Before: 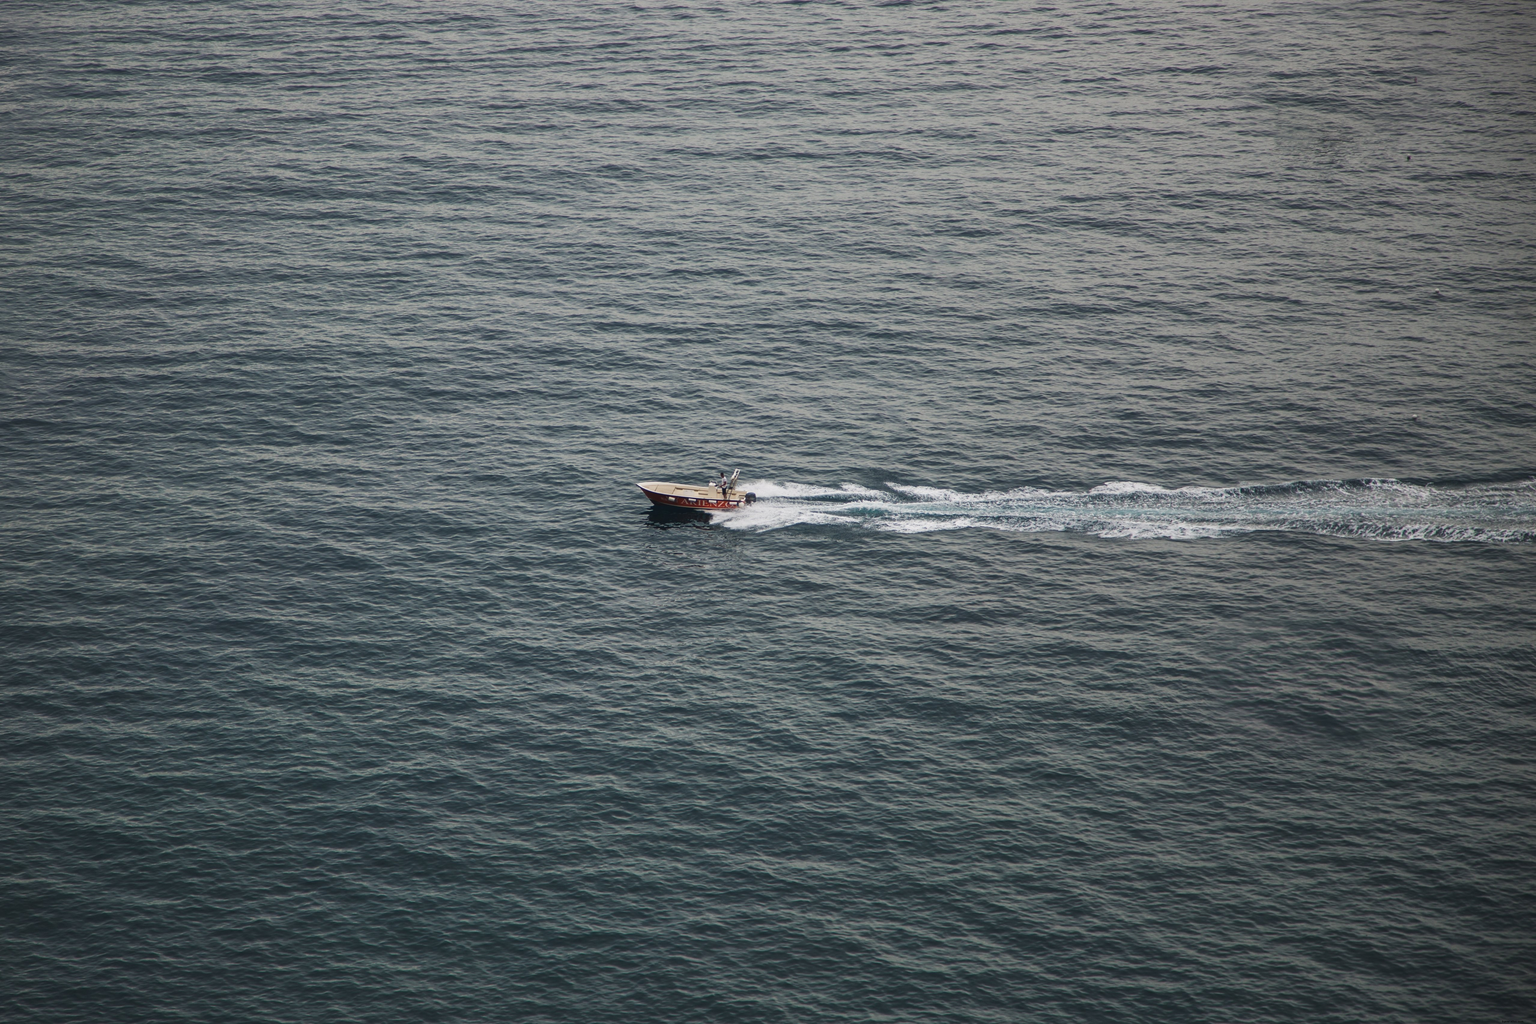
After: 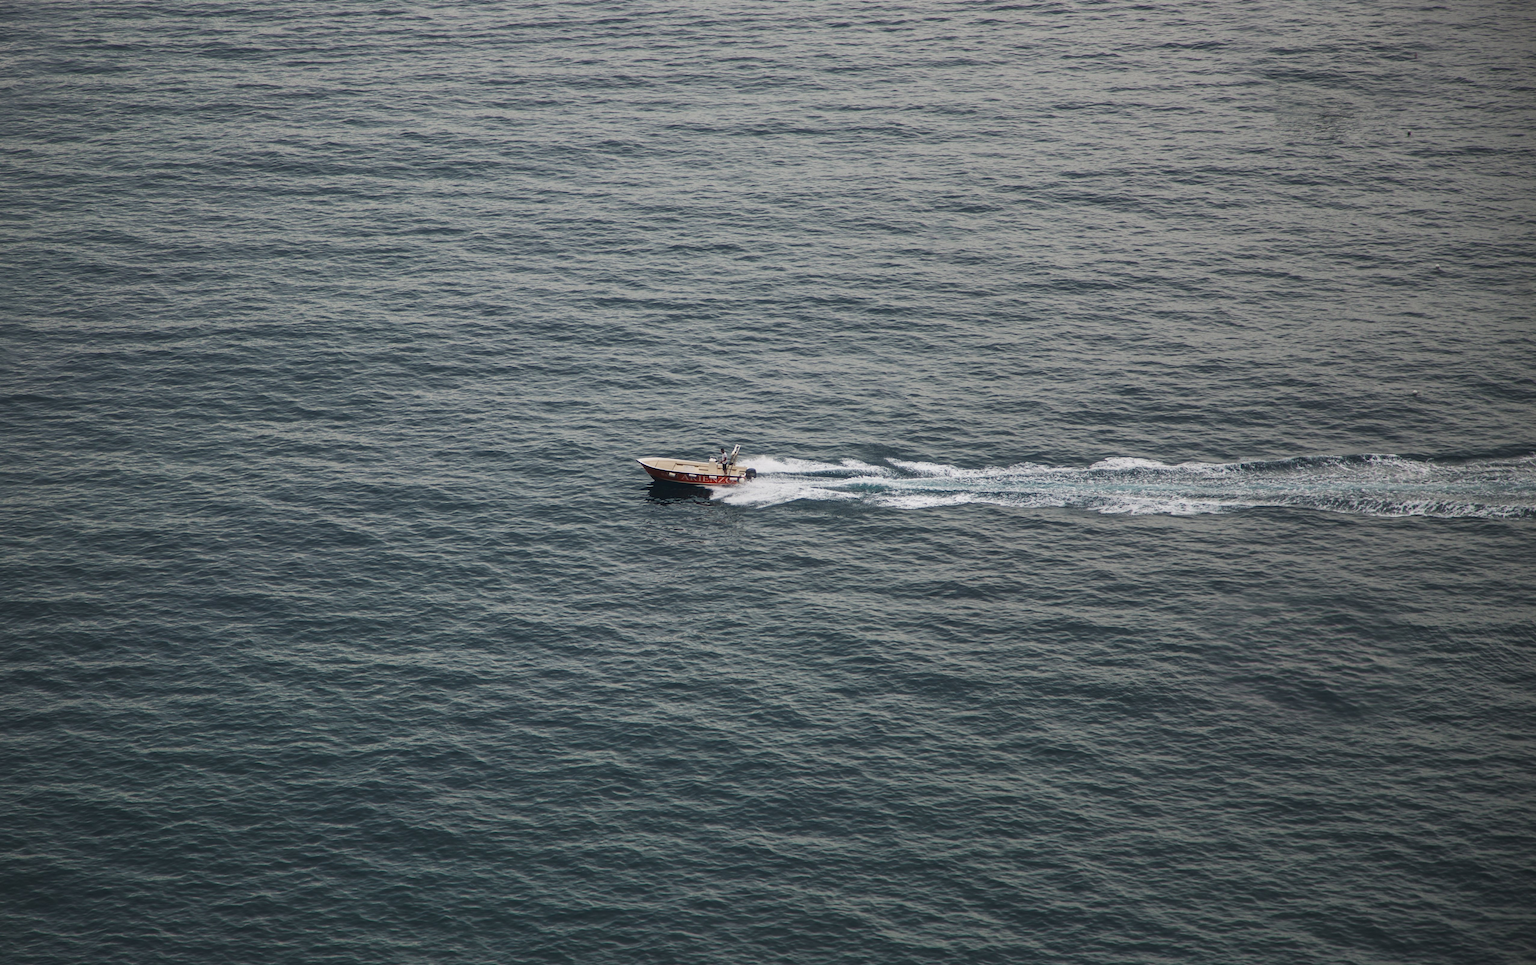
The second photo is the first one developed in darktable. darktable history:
crop and rotate: top 2.407%, bottom 3.279%
